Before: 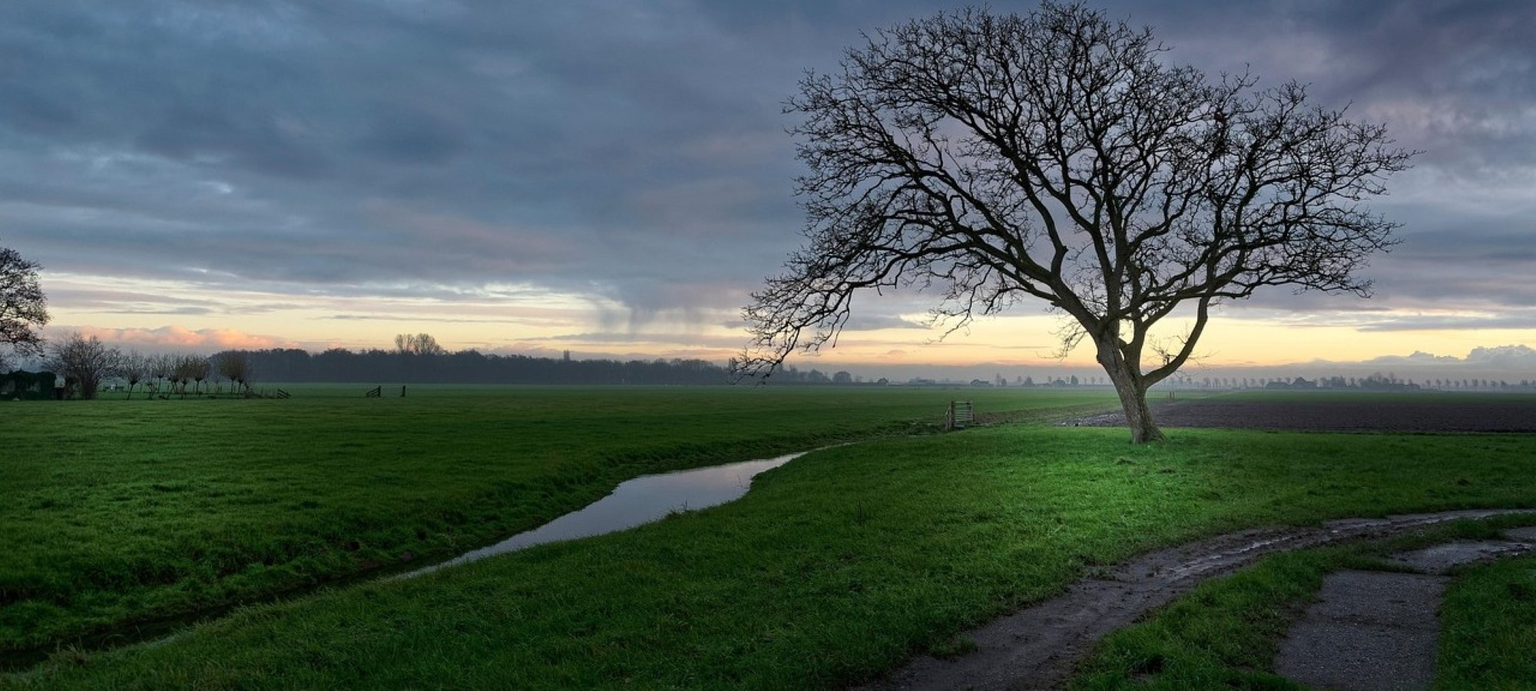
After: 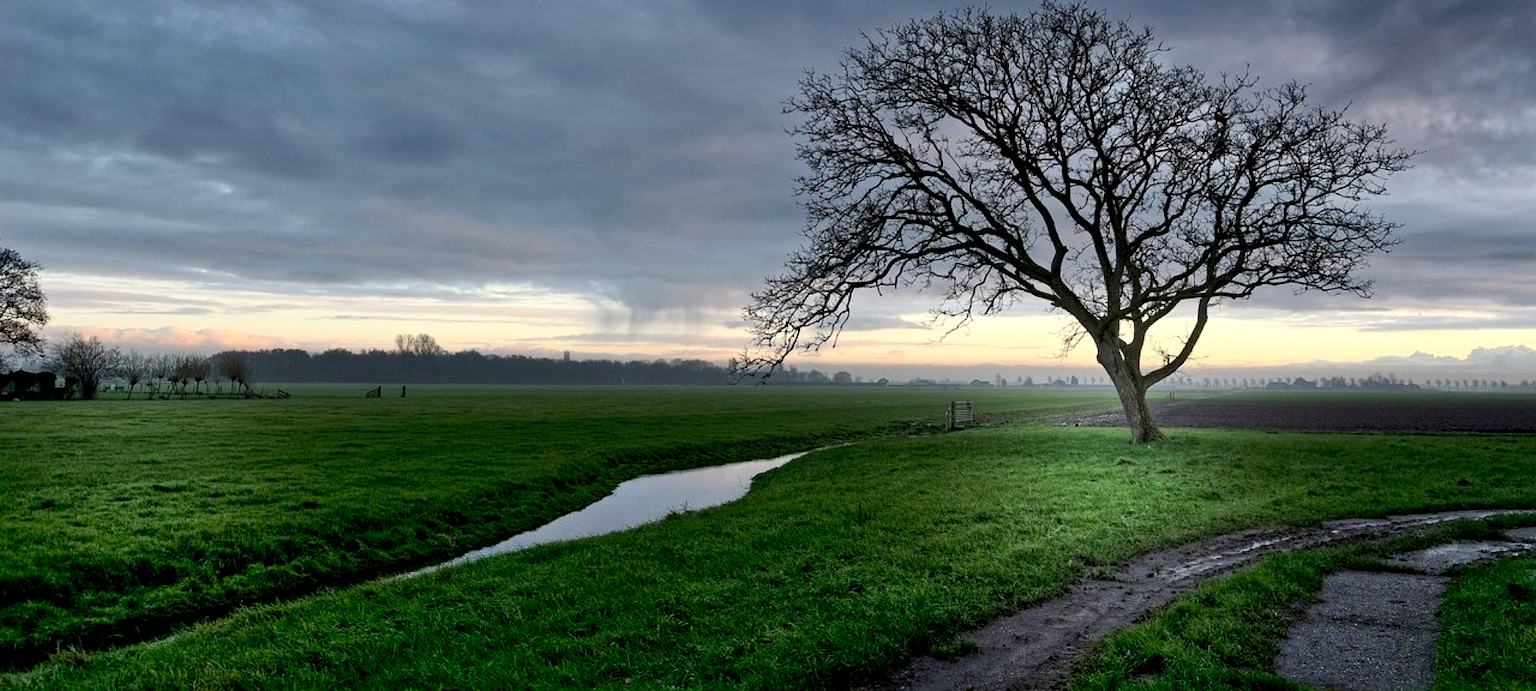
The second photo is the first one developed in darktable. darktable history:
exposure: black level correction 0.007, exposure 0.16 EV, compensate exposure bias true, compensate highlight preservation false
color correction: highlights b* 0.014, saturation 0.826
shadows and highlights: low approximation 0.01, soften with gaussian
contrast brightness saturation: contrast 0.145, brightness 0.052
